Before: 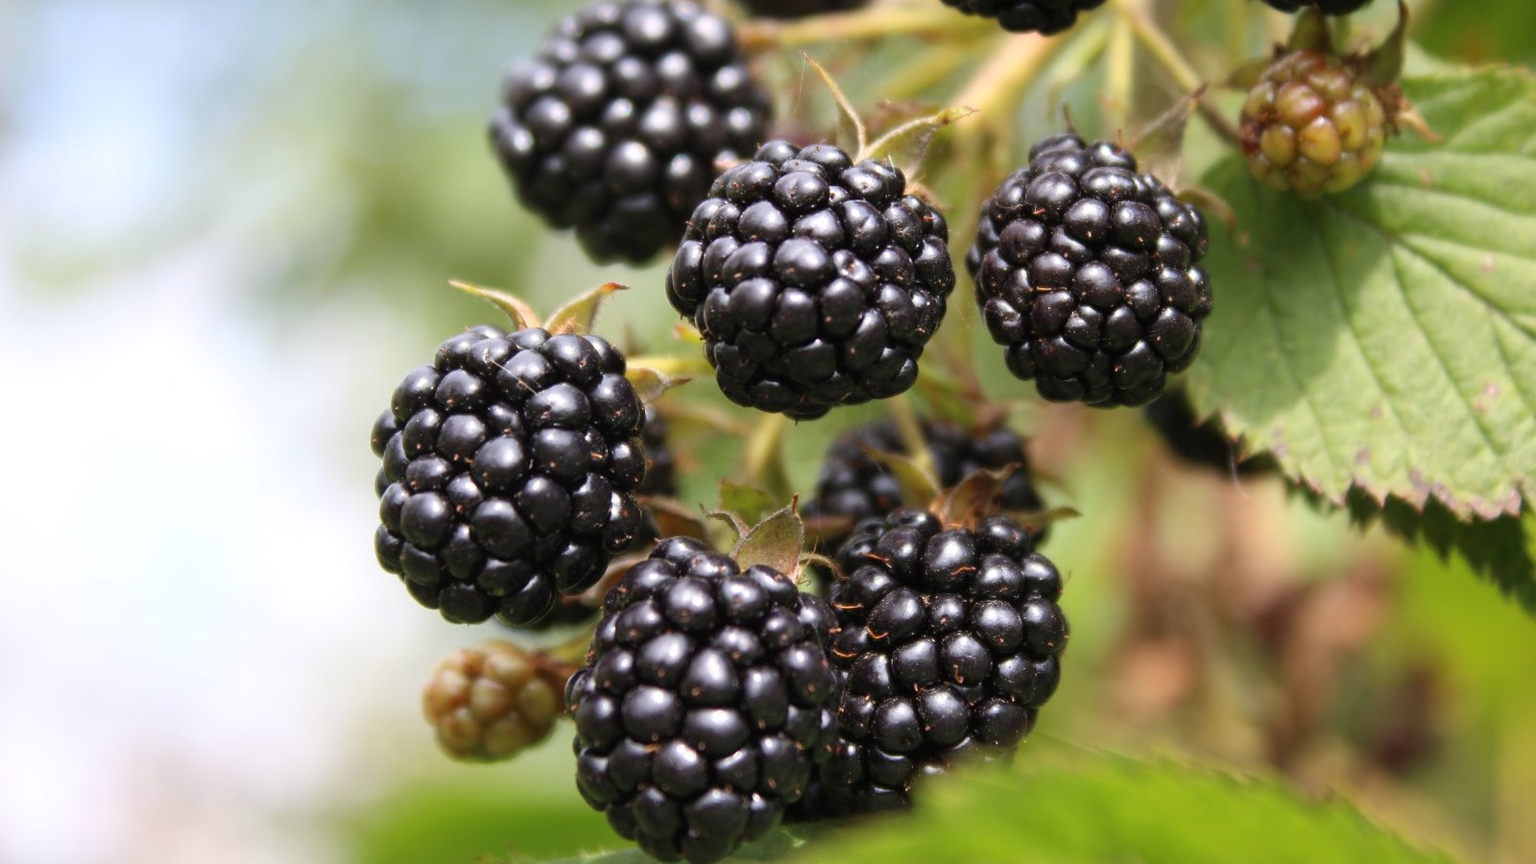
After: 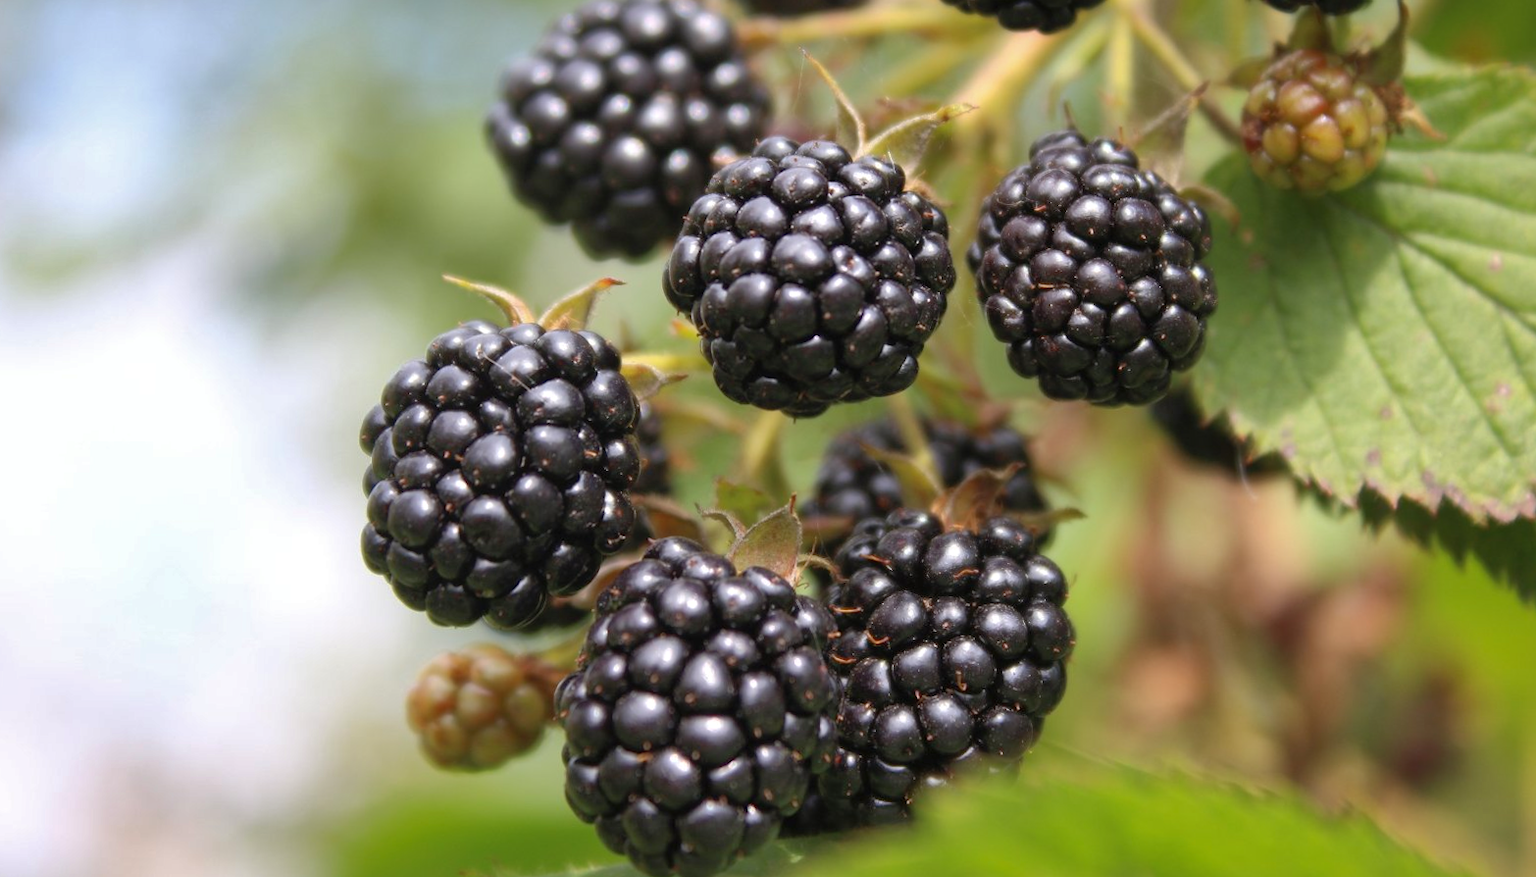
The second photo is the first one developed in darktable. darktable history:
tone equalizer: on, module defaults
shadows and highlights: on, module defaults
base curve: preserve colors none
rotate and perspective: rotation 0.226°, lens shift (vertical) -0.042, crop left 0.023, crop right 0.982, crop top 0.006, crop bottom 0.994
